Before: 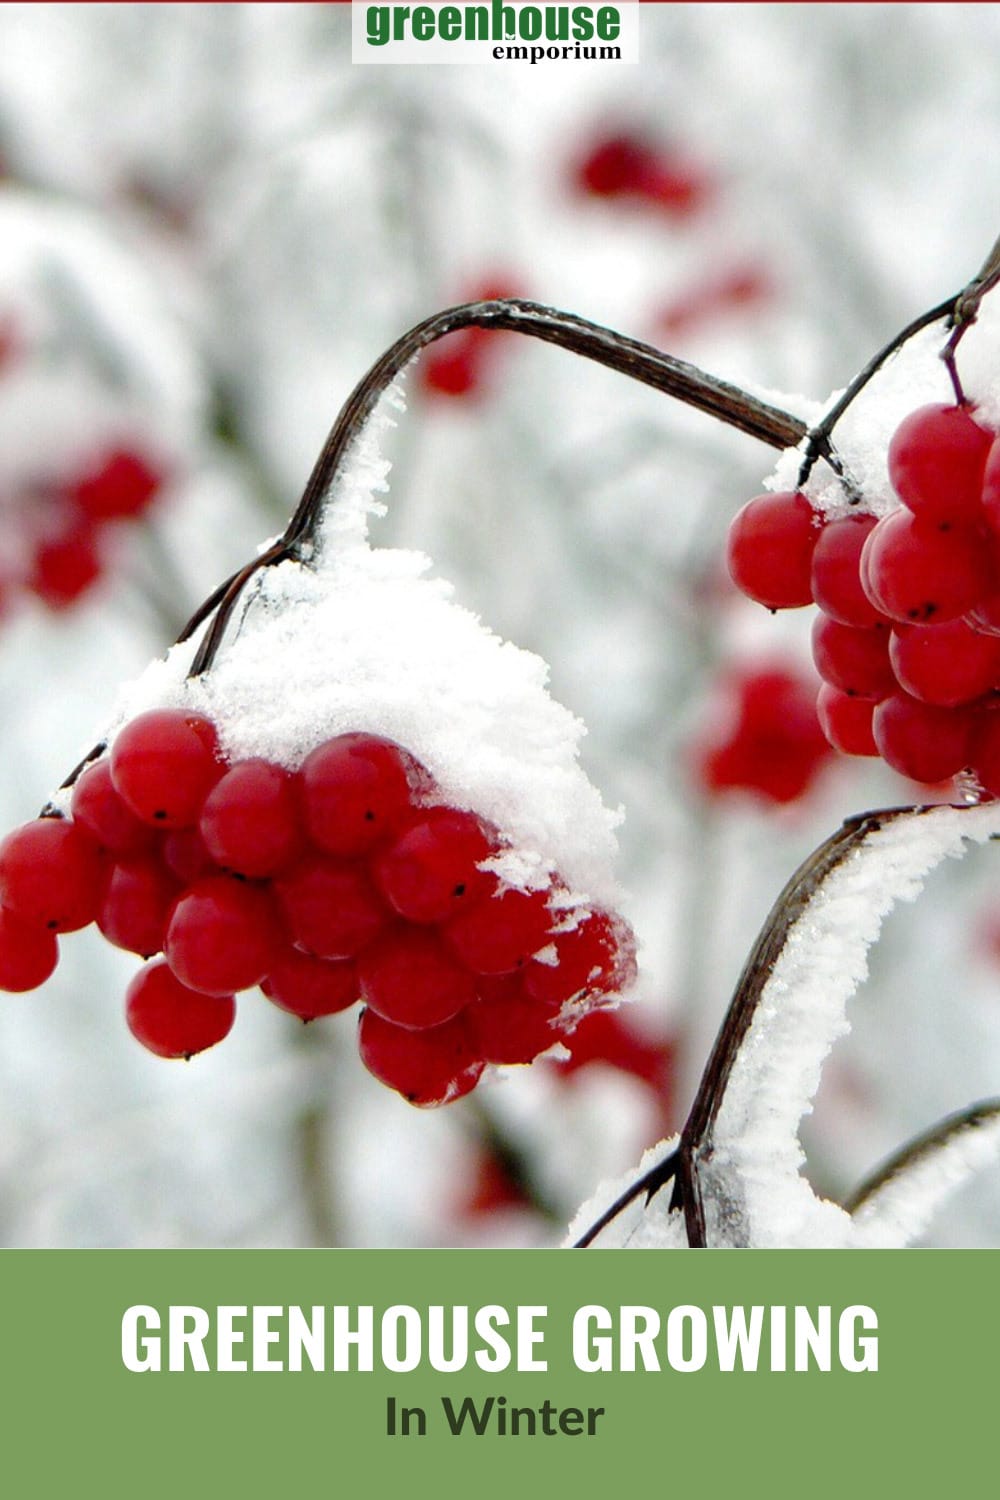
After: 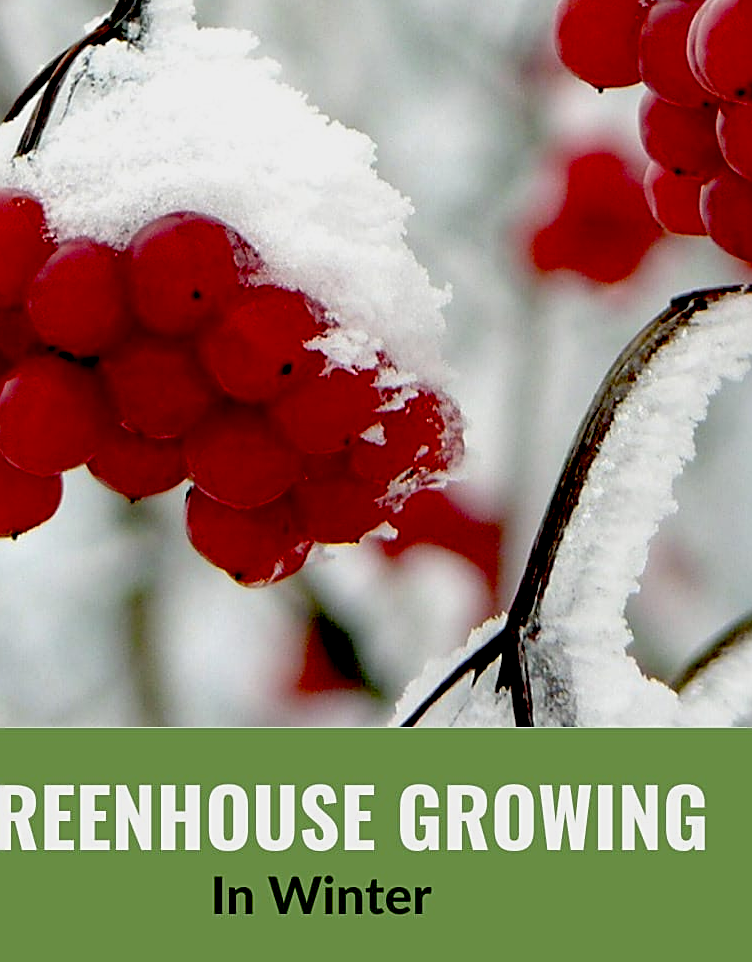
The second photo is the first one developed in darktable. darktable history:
crop and rotate: left 17.359%, top 34.782%, right 7.365%, bottom 1.04%
sharpen: on, module defaults
exposure: black level correction 0.046, exposure -0.23 EV, compensate exposure bias true, compensate highlight preservation false
